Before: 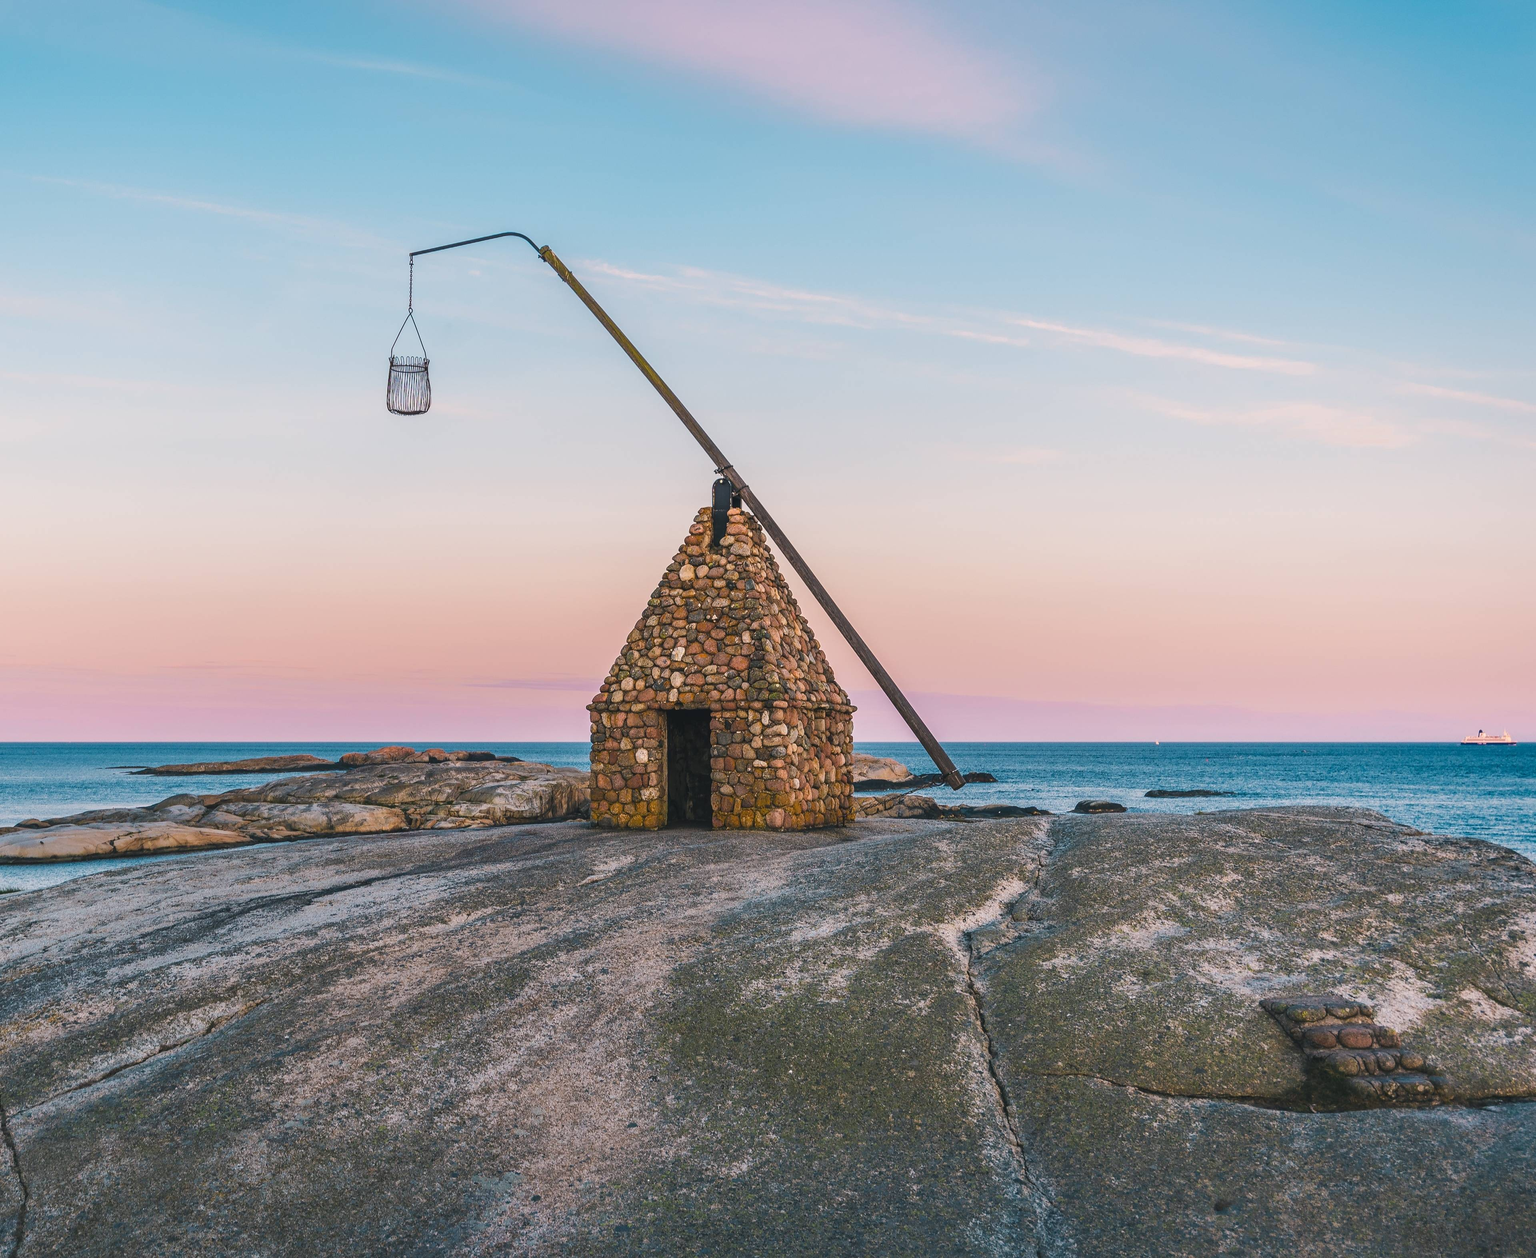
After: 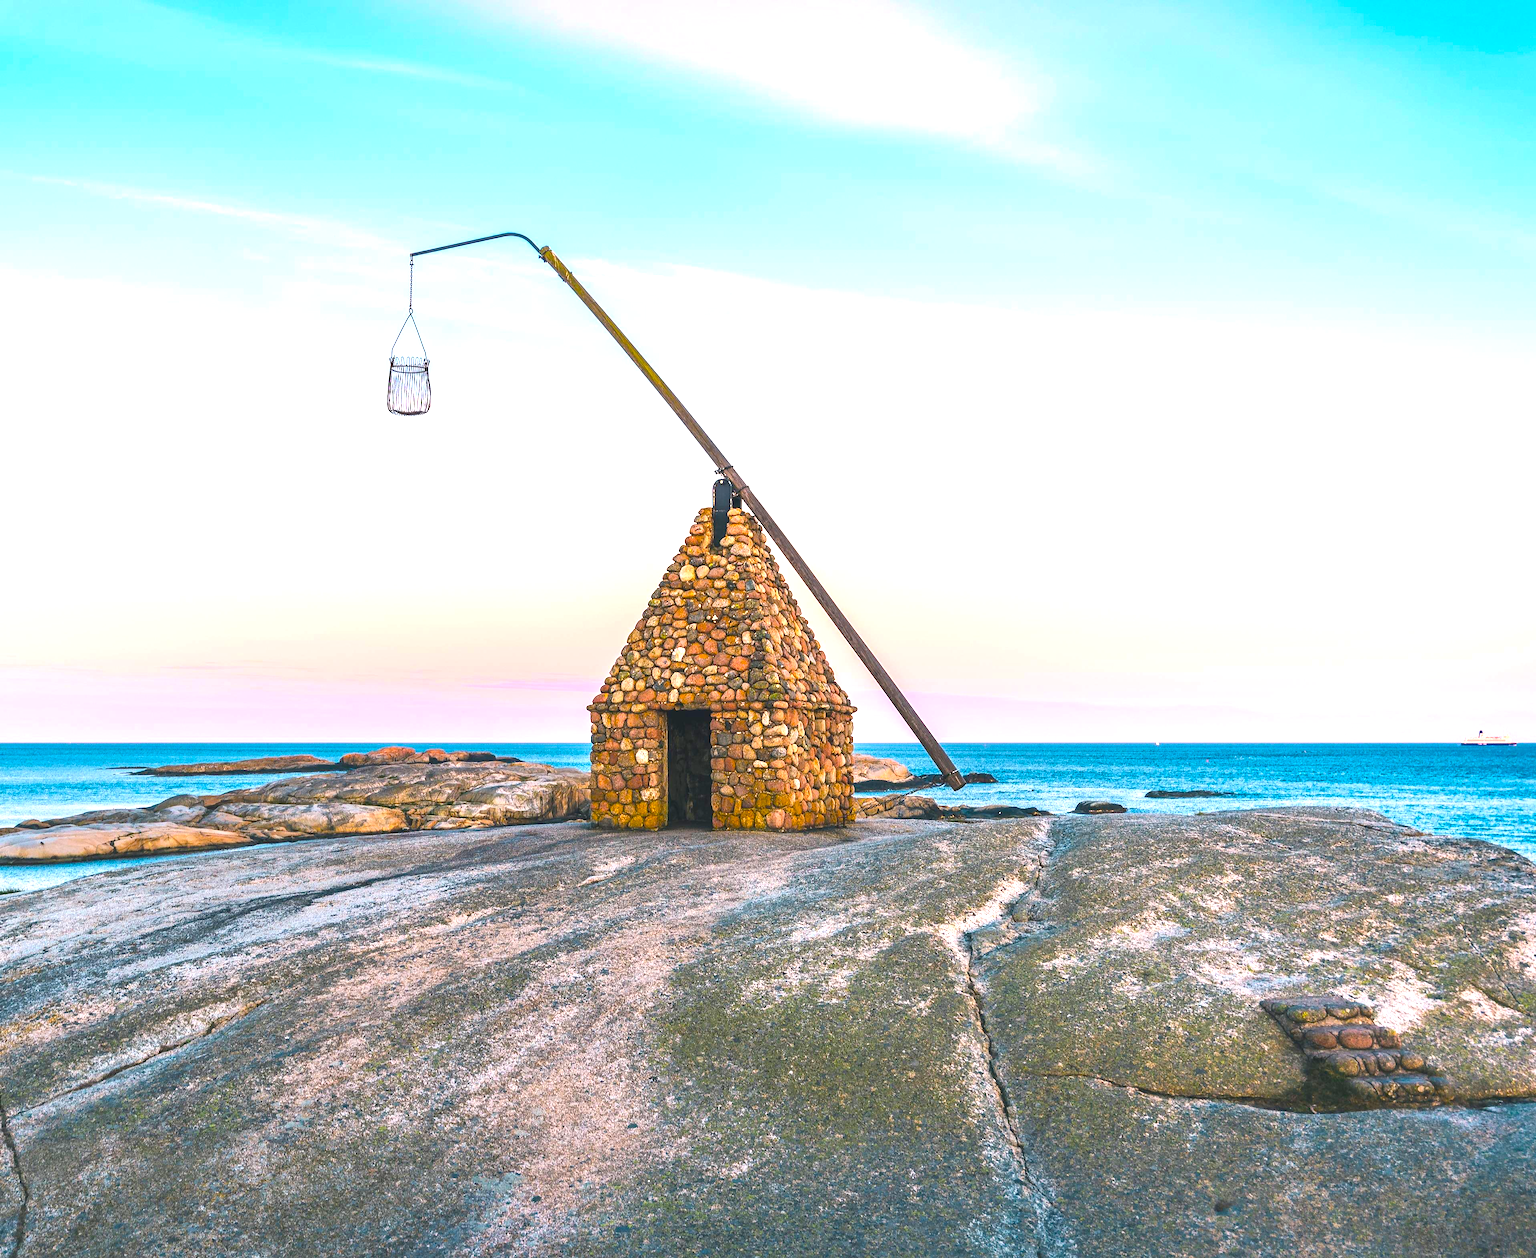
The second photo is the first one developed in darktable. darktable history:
color balance rgb: shadows lift › luminance -9.182%, perceptual saturation grading › global saturation 30.9%, global vibrance 20%
exposure: black level correction 0.001, exposure 1.13 EV, compensate highlight preservation false
